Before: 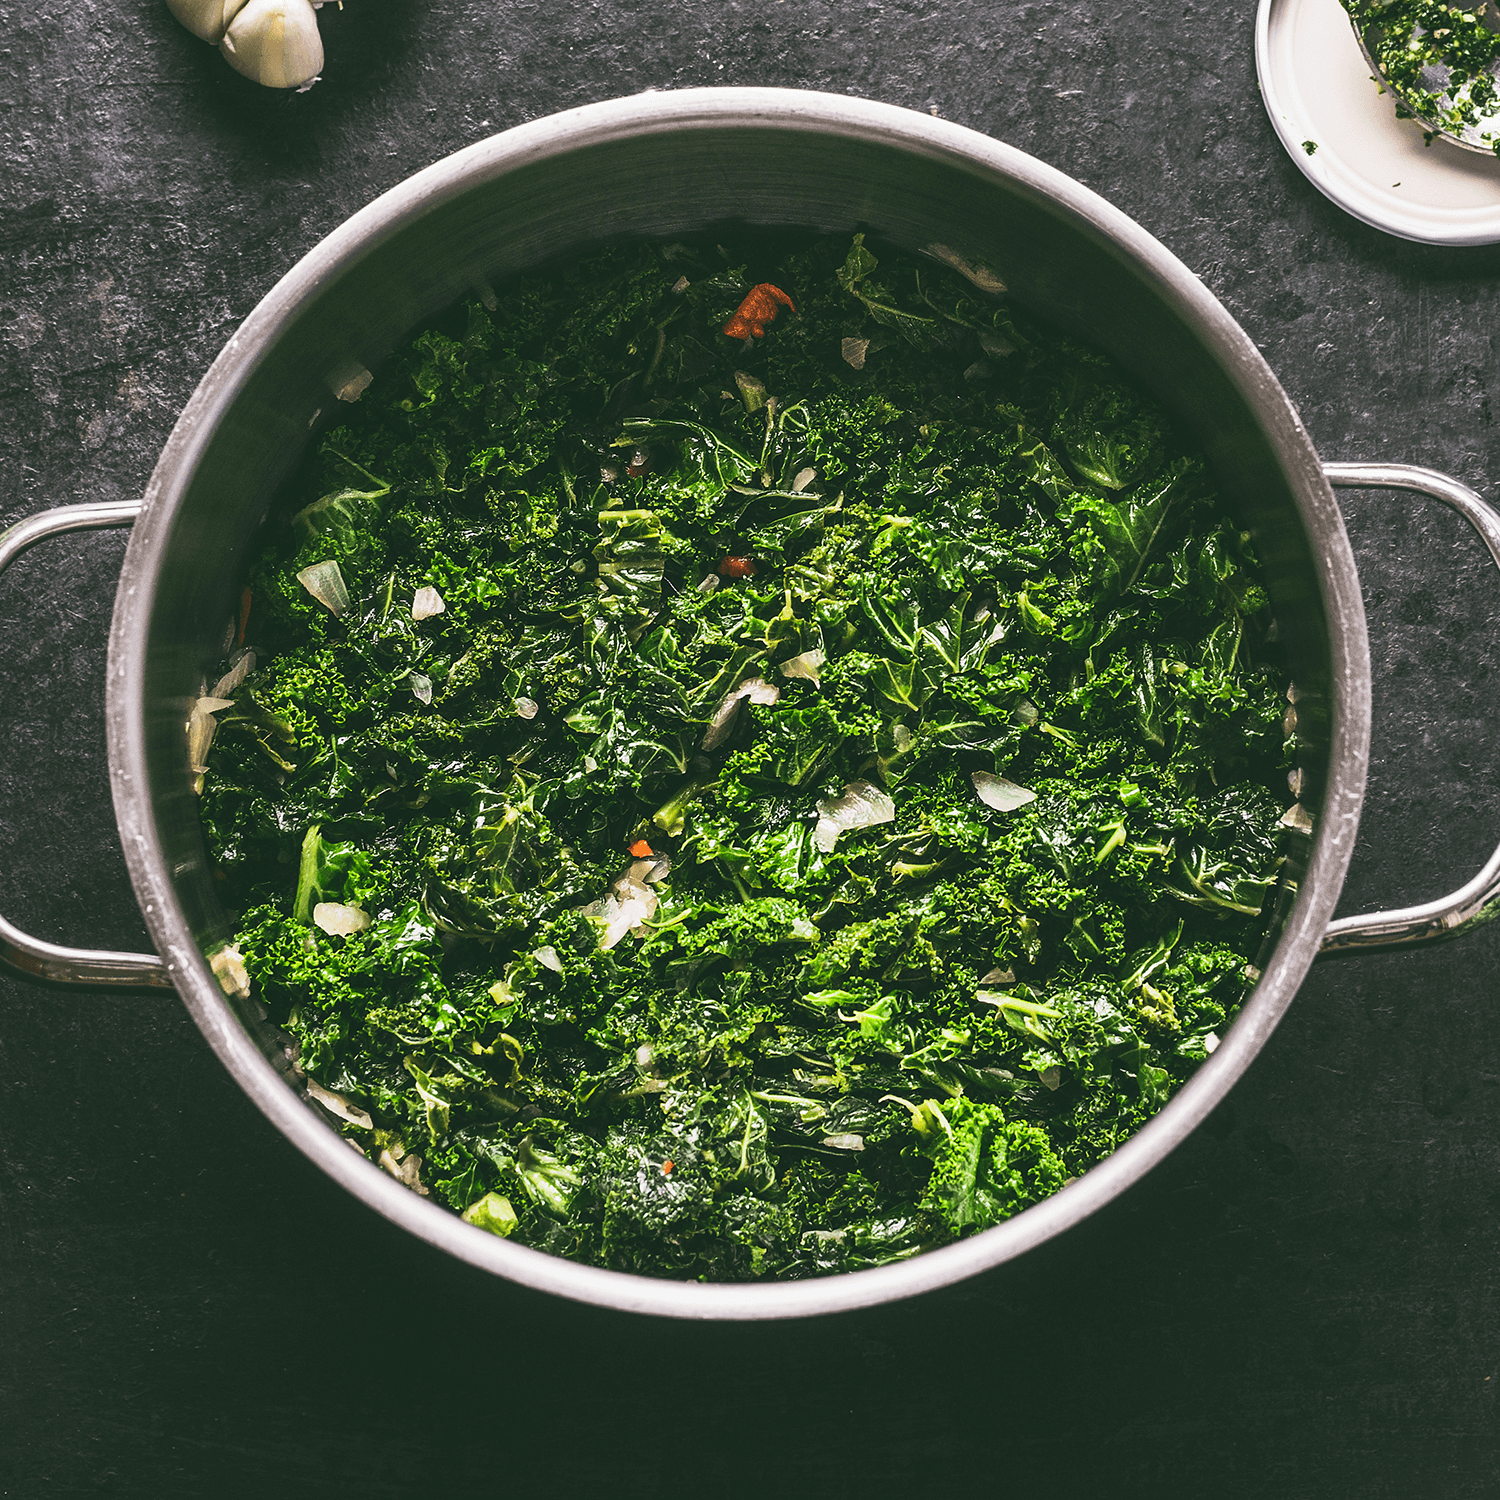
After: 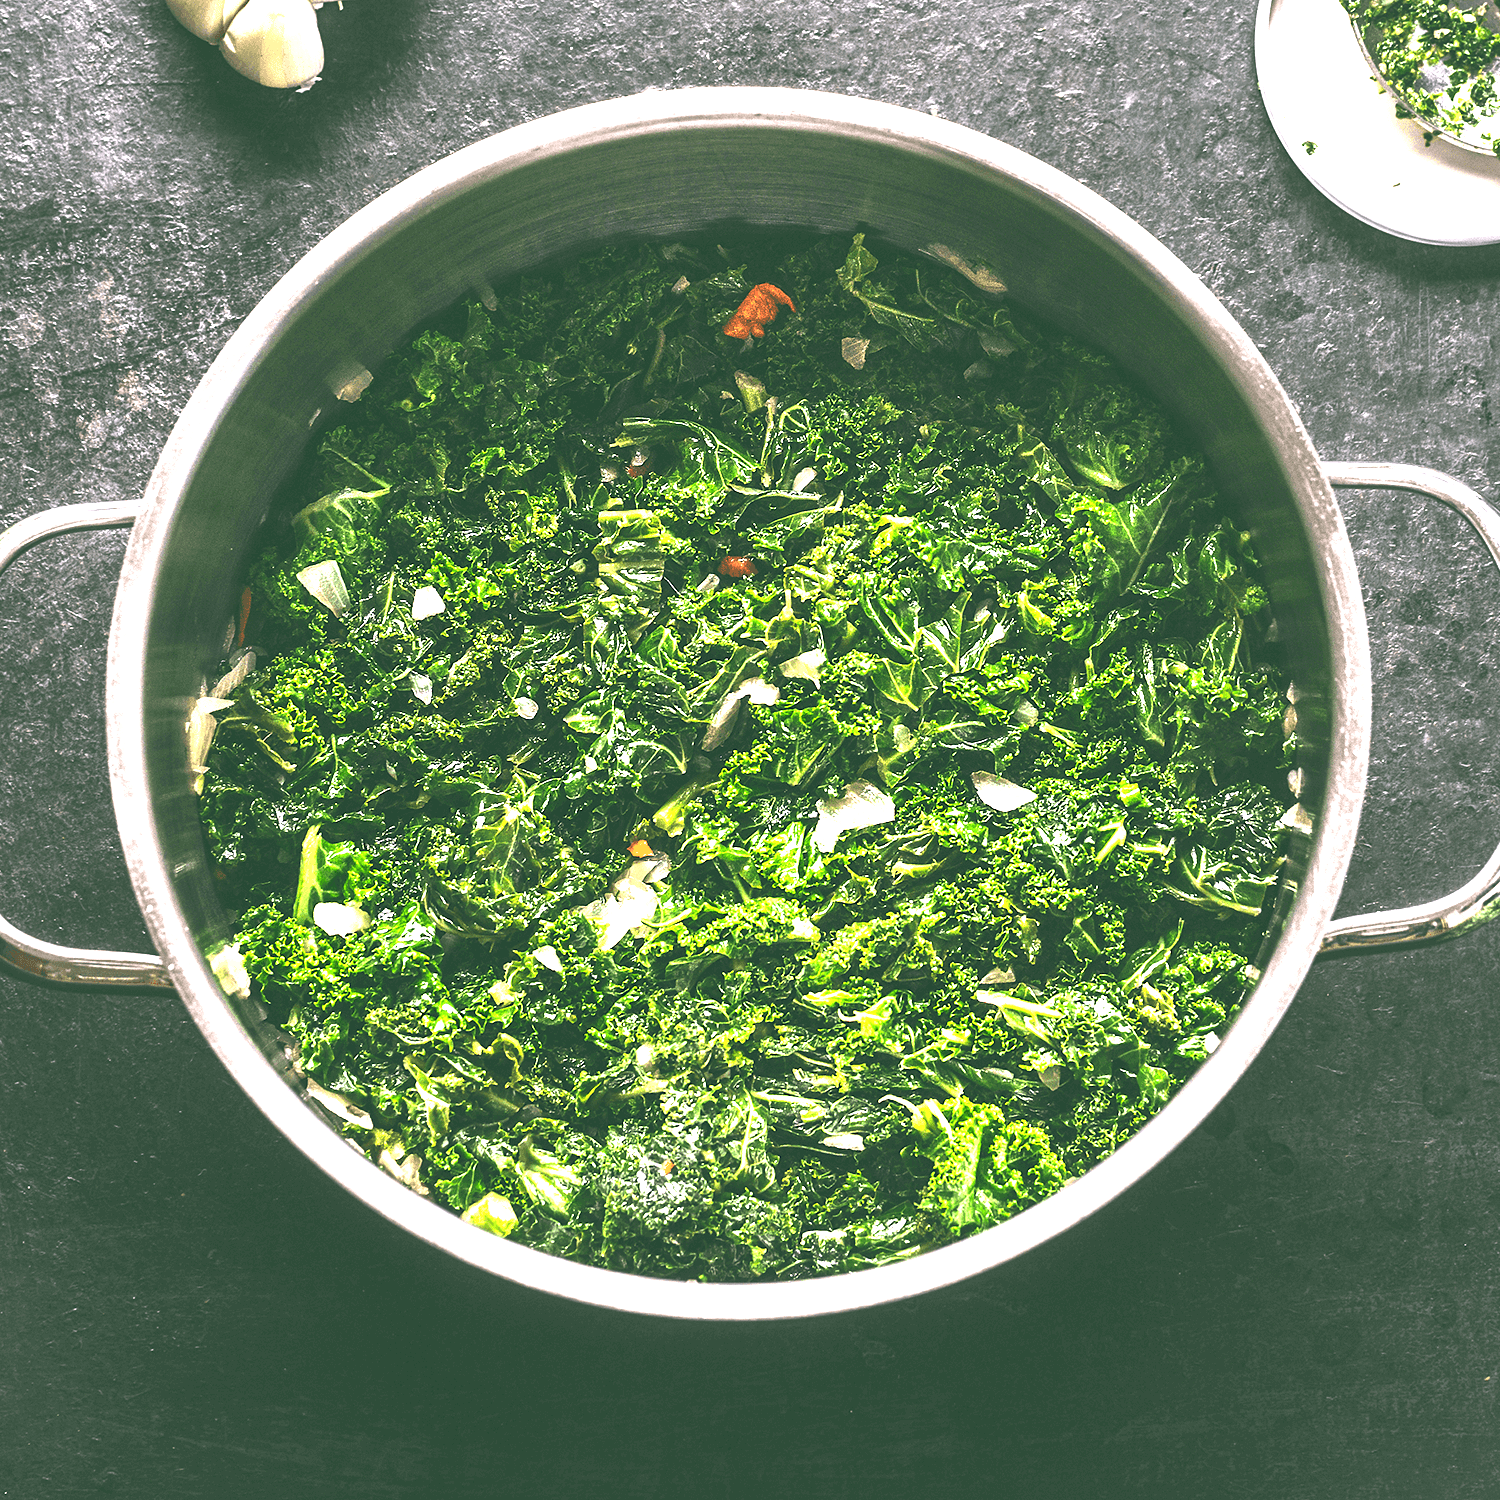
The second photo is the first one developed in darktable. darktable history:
exposure: black level correction 0.001, exposure 1.729 EV, compensate highlight preservation false
